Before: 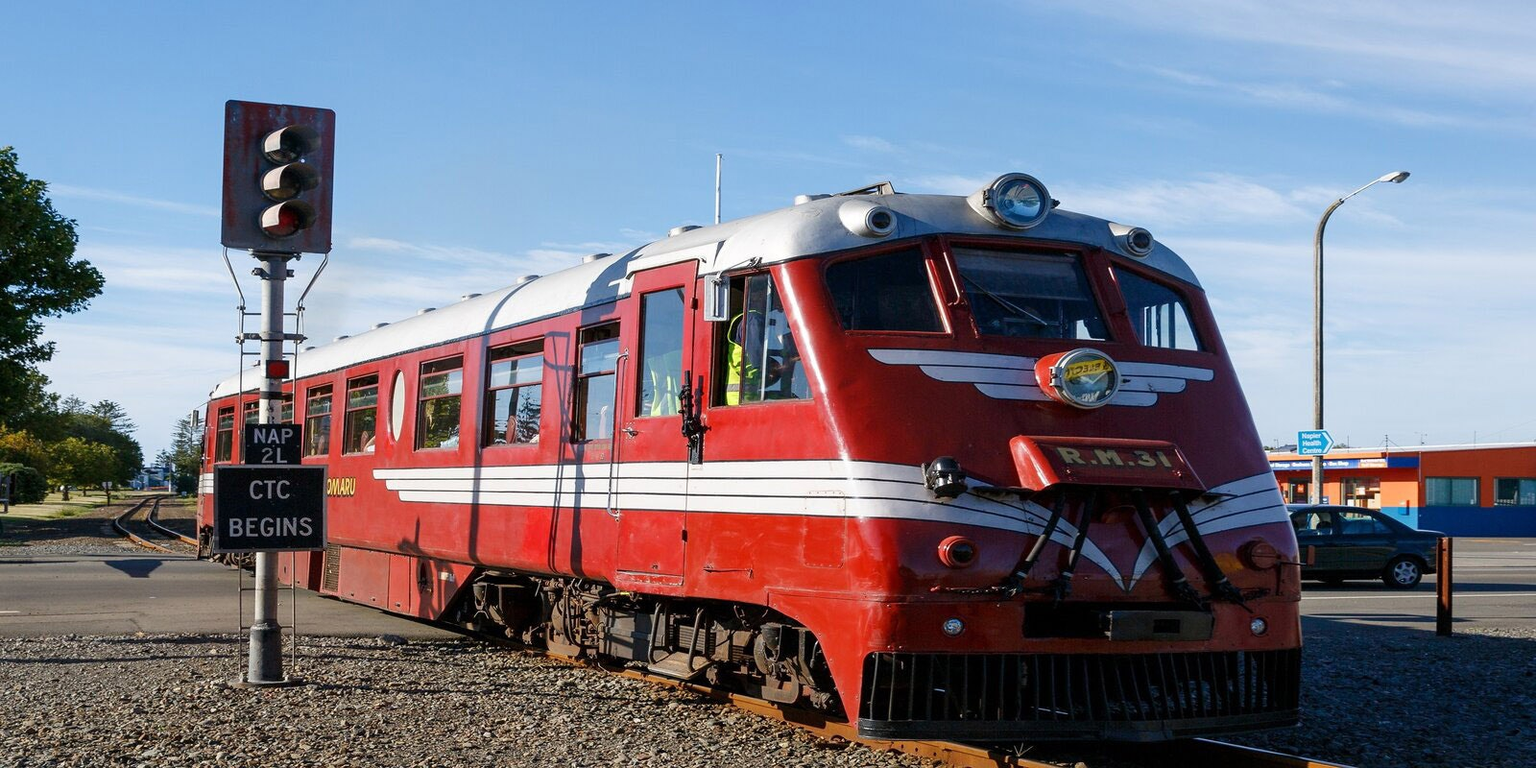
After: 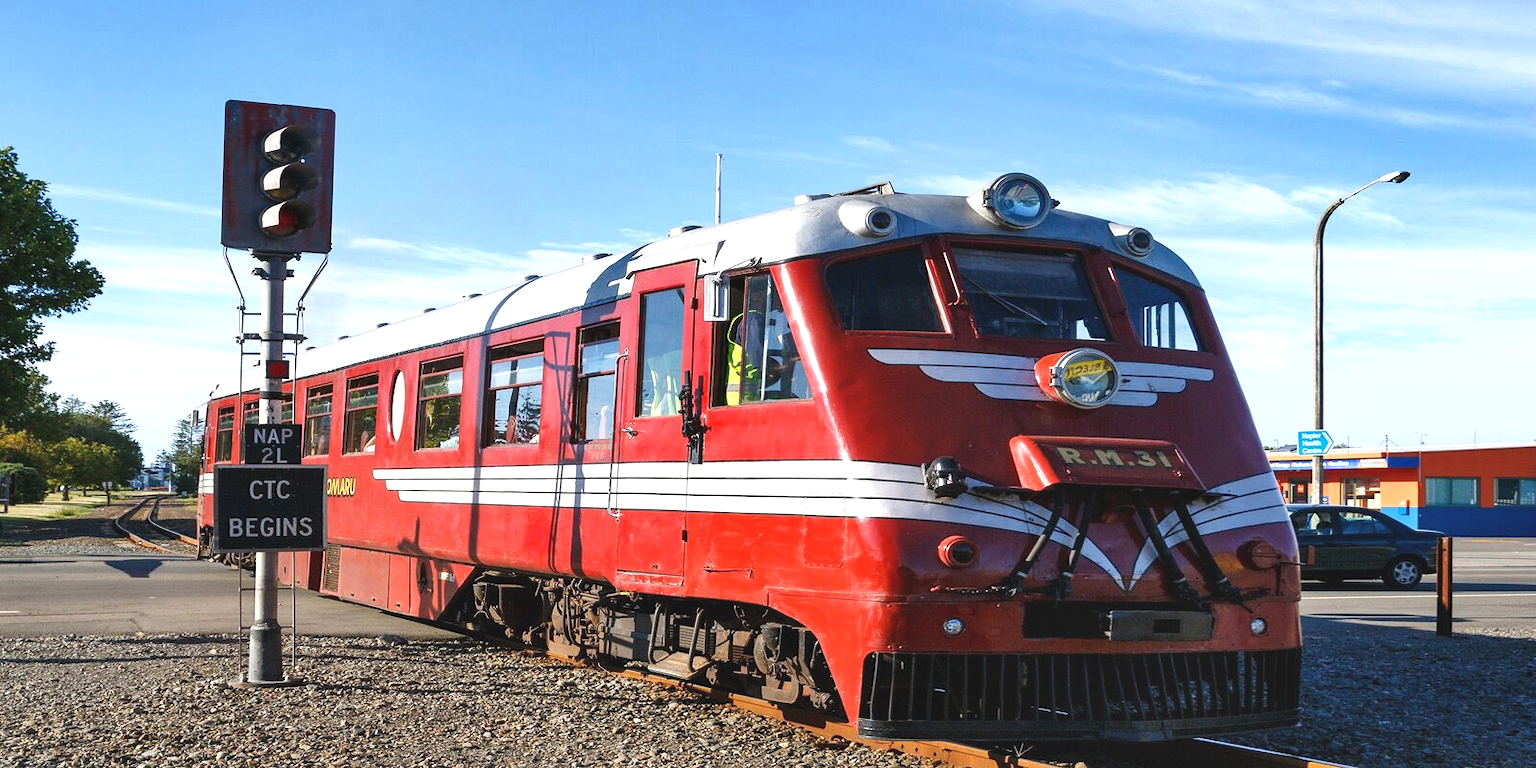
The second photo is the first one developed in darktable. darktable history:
exposure: black level correction -0.005, exposure 0.614 EV, compensate highlight preservation false
shadows and highlights: soften with gaussian
